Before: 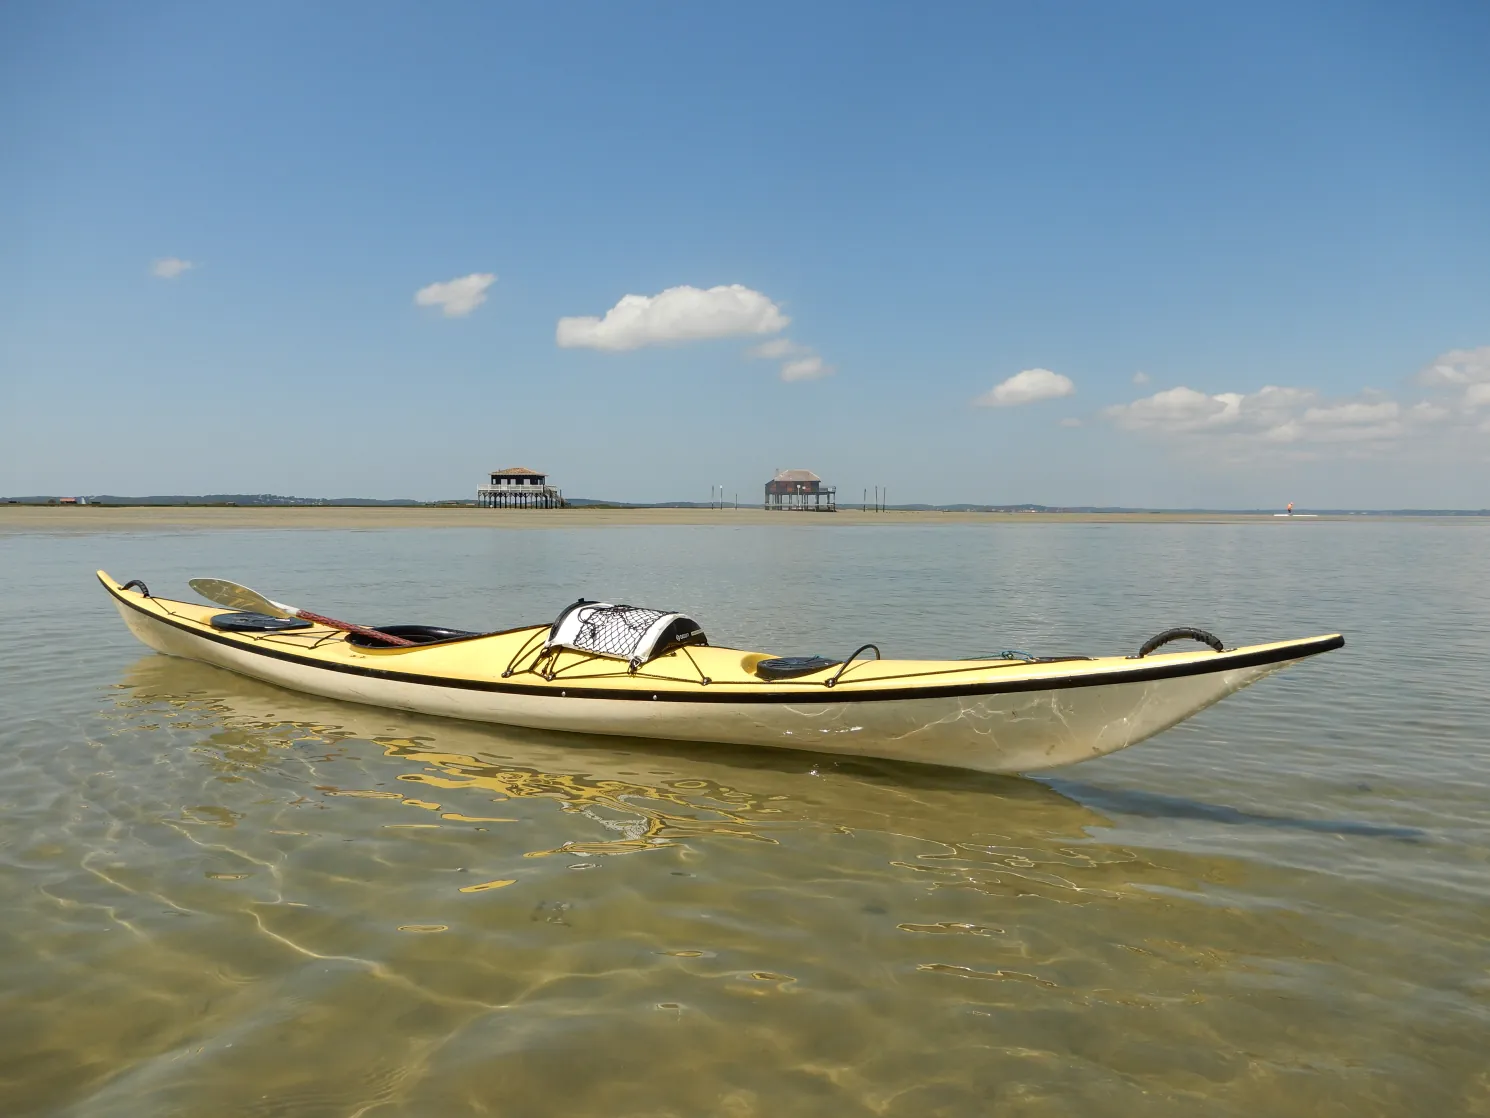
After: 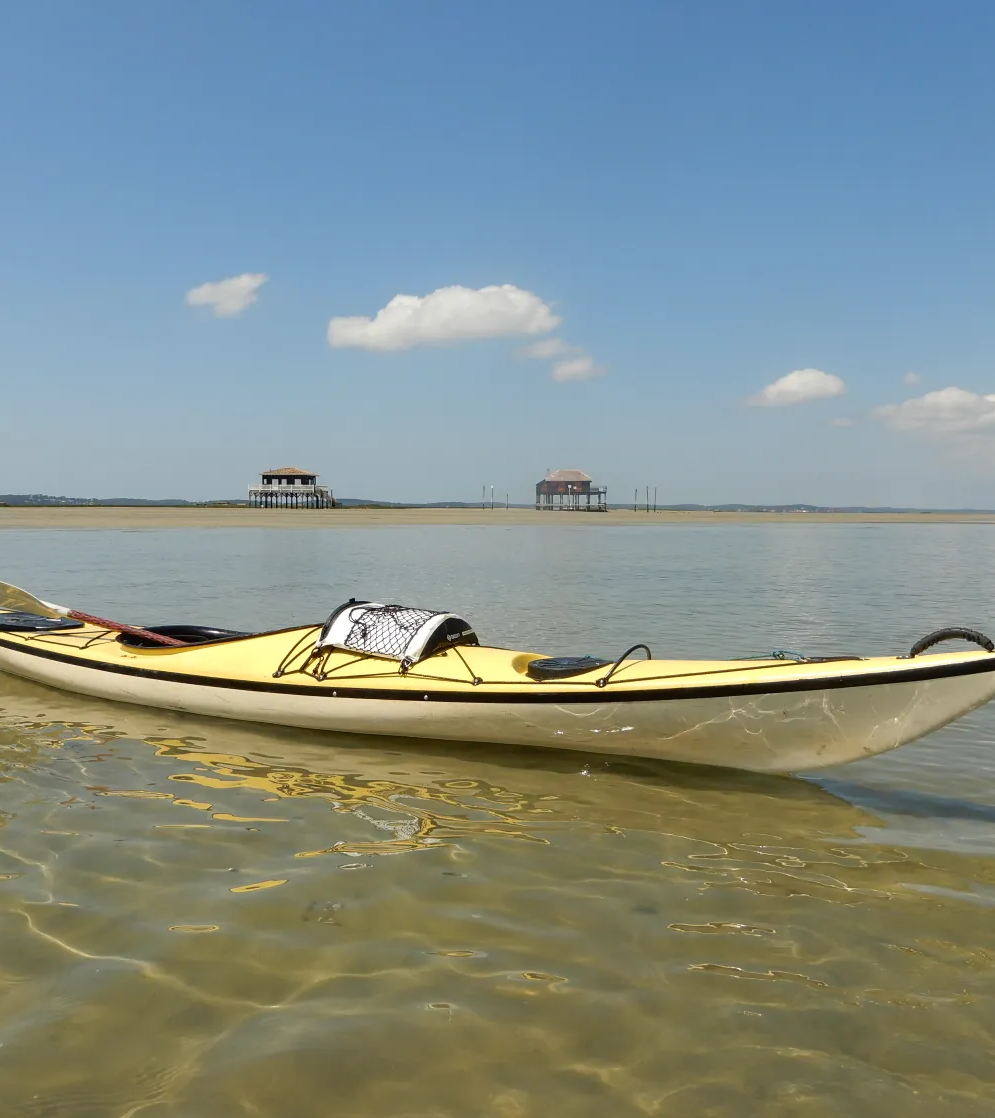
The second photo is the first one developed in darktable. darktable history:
crop: left 15.398%, right 17.813%
